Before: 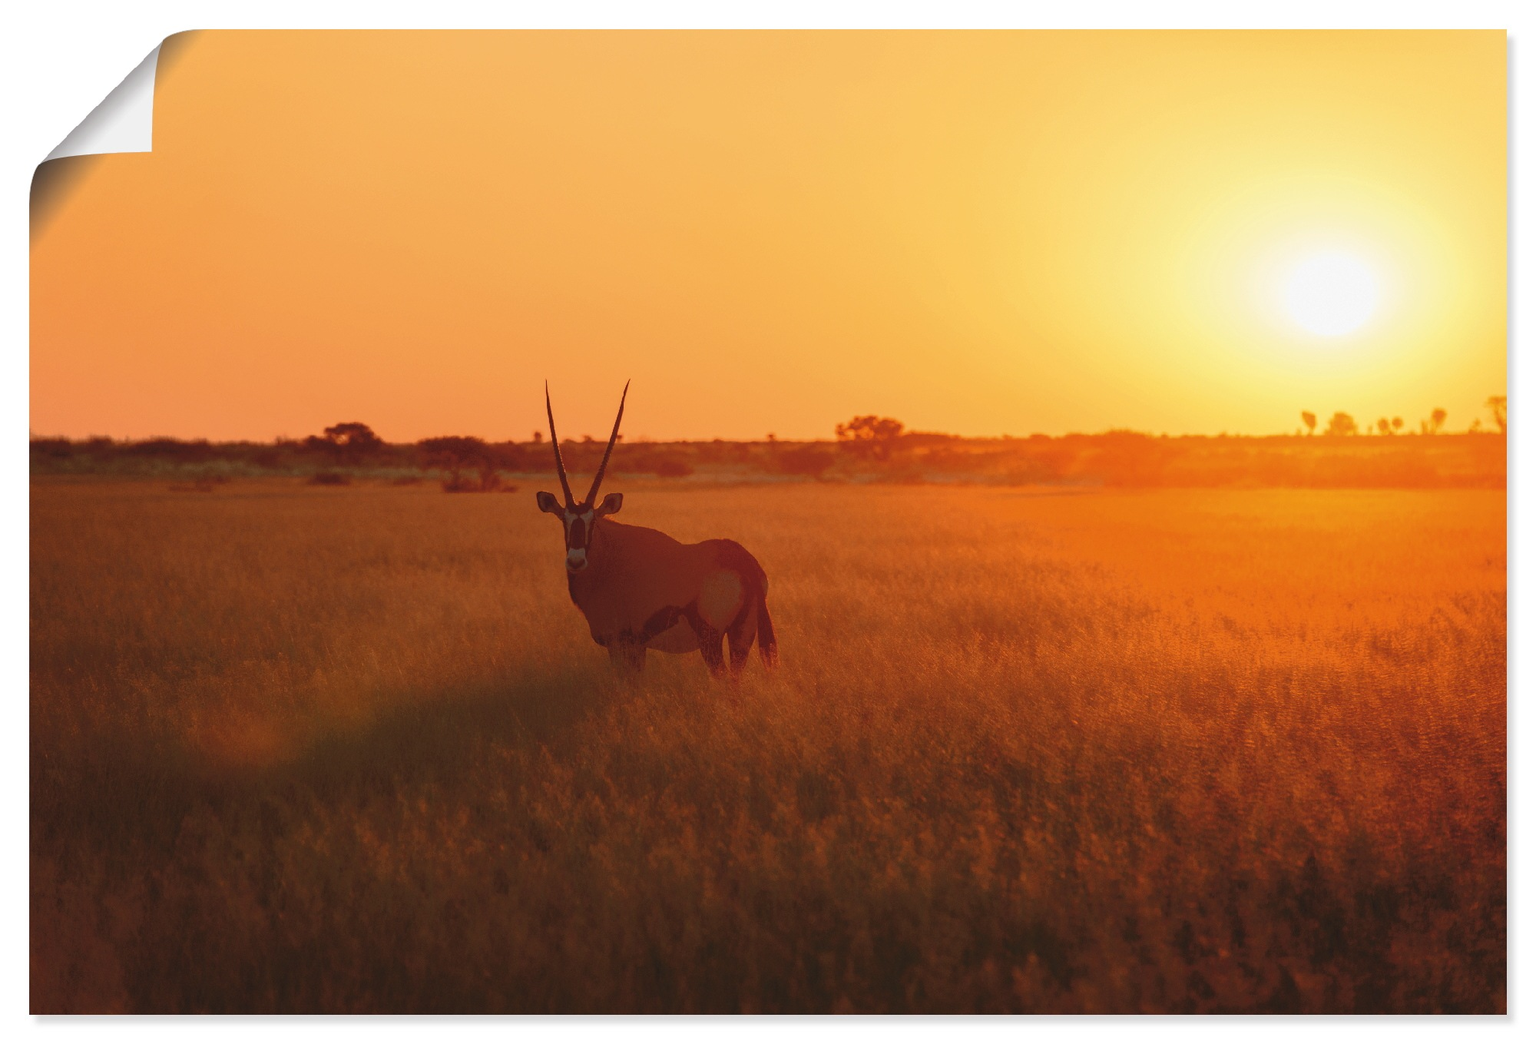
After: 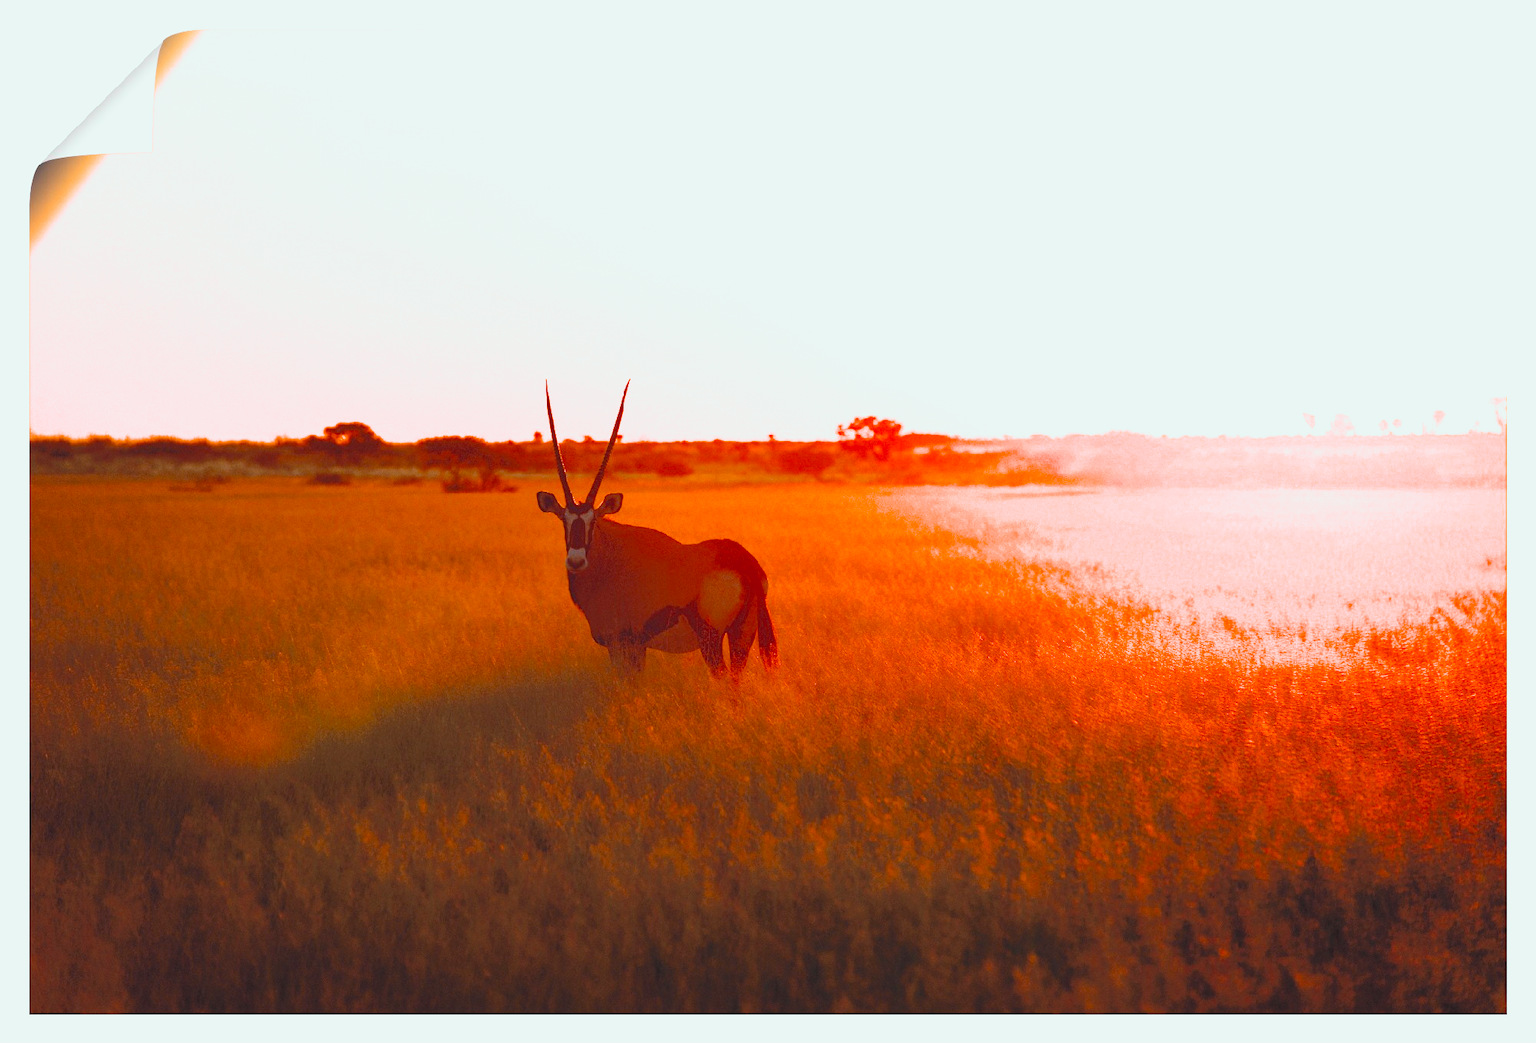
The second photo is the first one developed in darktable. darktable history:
tone curve: curves: ch0 [(0, 0) (0.822, 0.825) (0.994, 0.955)]; ch1 [(0, 0) (0.226, 0.261) (0.383, 0.397) (0.46, 0.46) (0.498, 0.479) (0.524, 0.523) (0.578, 0.575) (1, 1)]; ch2 [(0, 0) (0.438, 0.456) (0.5, 0.498) (0.547, 0.515) (0.597, 0.58) (0.629, 0.603) (1, 1)], color space Lab, independent channels, preserve colors none
exposure: exposure 0.95 EV, compensate highlight preservation false
filmic rgb: black relative exposure -12 EV, white relative exposure 2.8 EV, threshold 3 EV, target black luminance 0%, hardness 8.06, latitude 70.41%, contrast 1.14, highlights saturation mix 10%, shadows ↔ highlights balance -0.388%, color science v4 (2020), iterations of high-quality reconstruction 10, contrast in shadows soft, contrast in highlights soft, enable highlight reconstruction true
